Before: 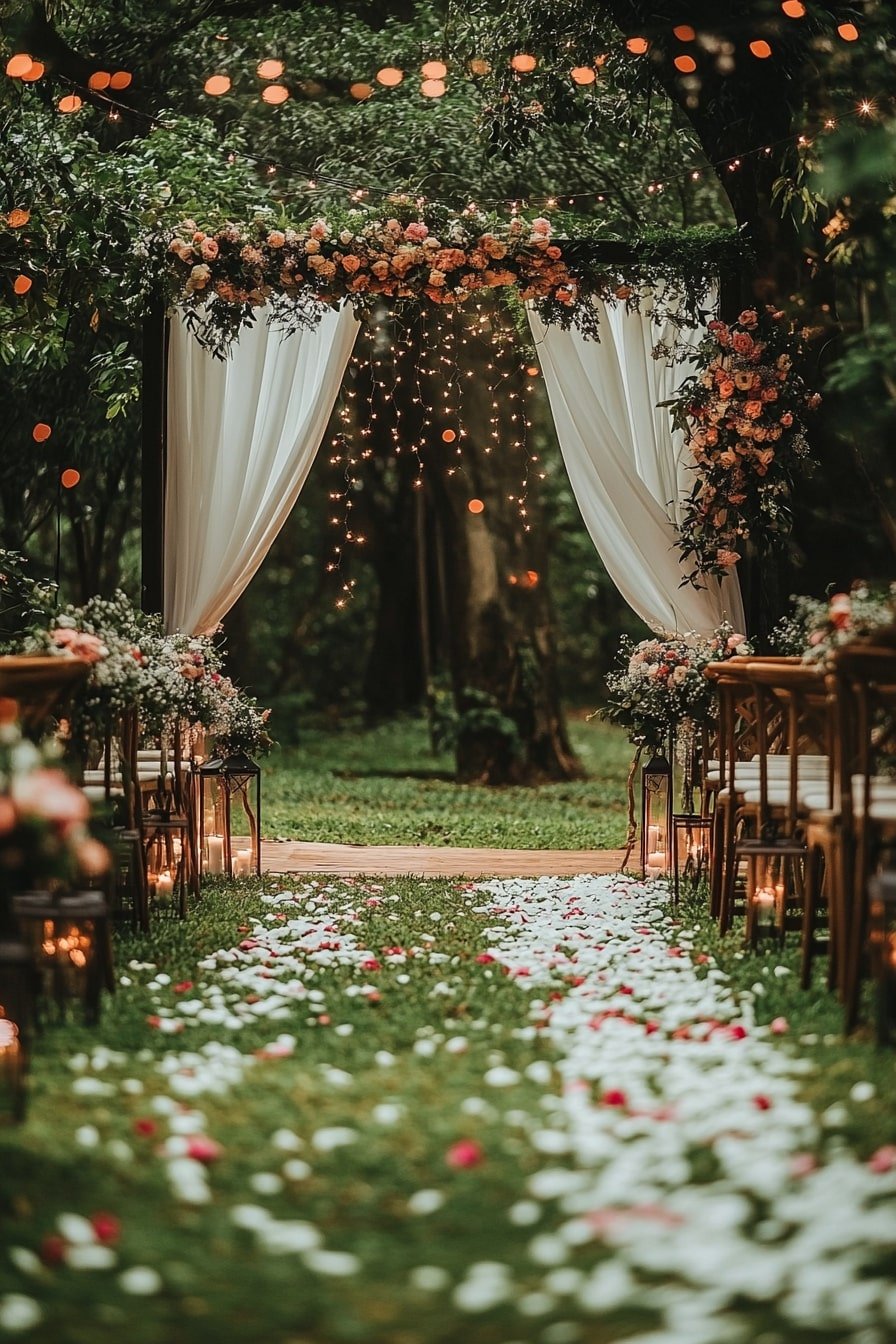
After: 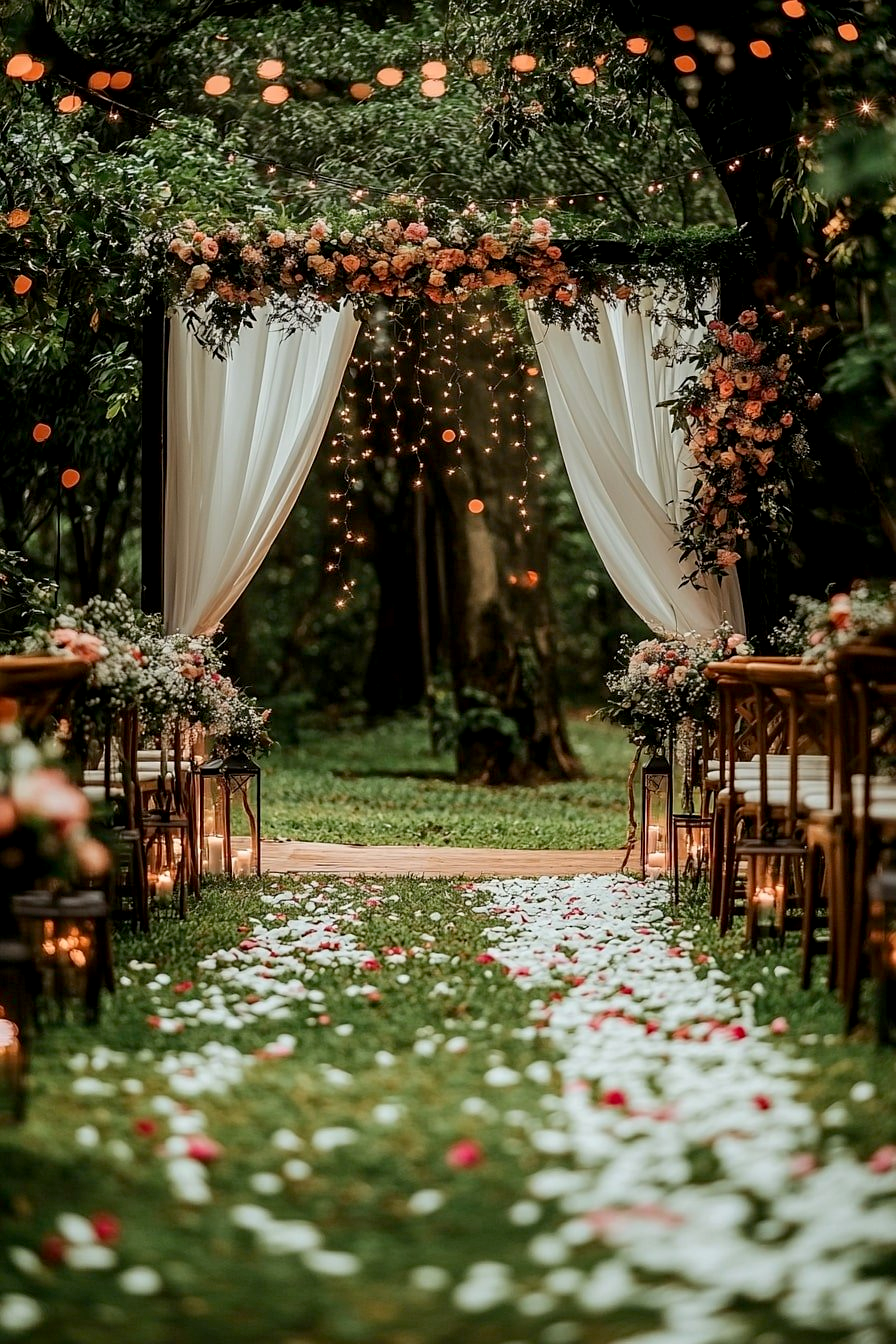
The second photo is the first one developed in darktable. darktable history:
exposure: black level correction 0.007, exposure 0.092 EV, compensate highlight preservation false
